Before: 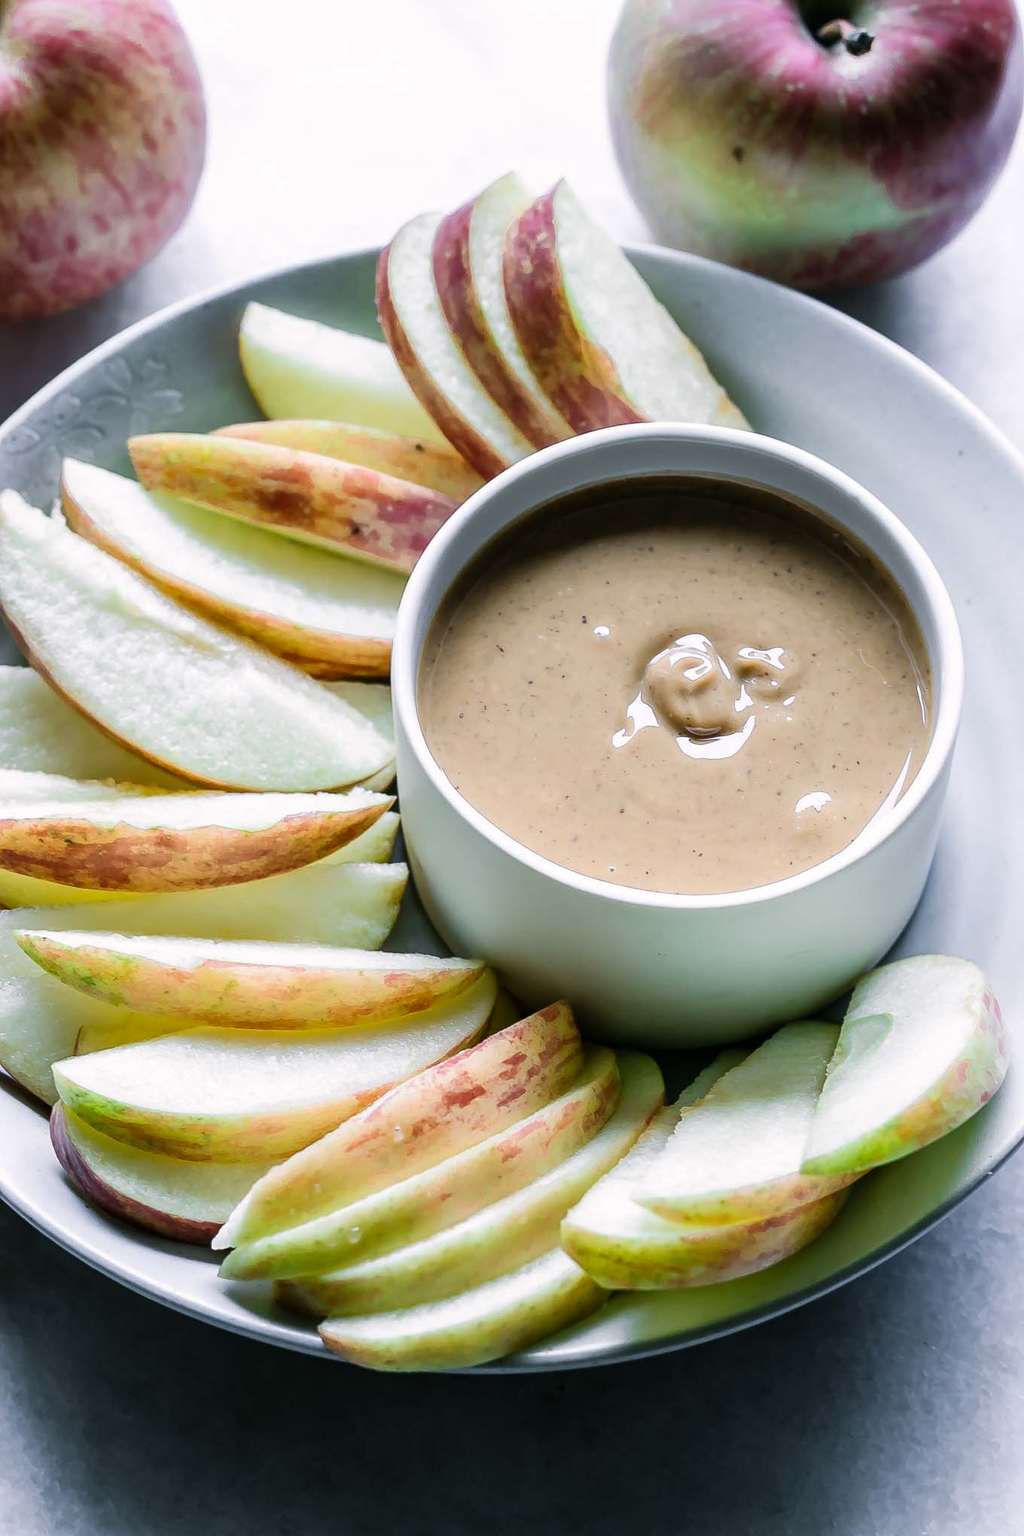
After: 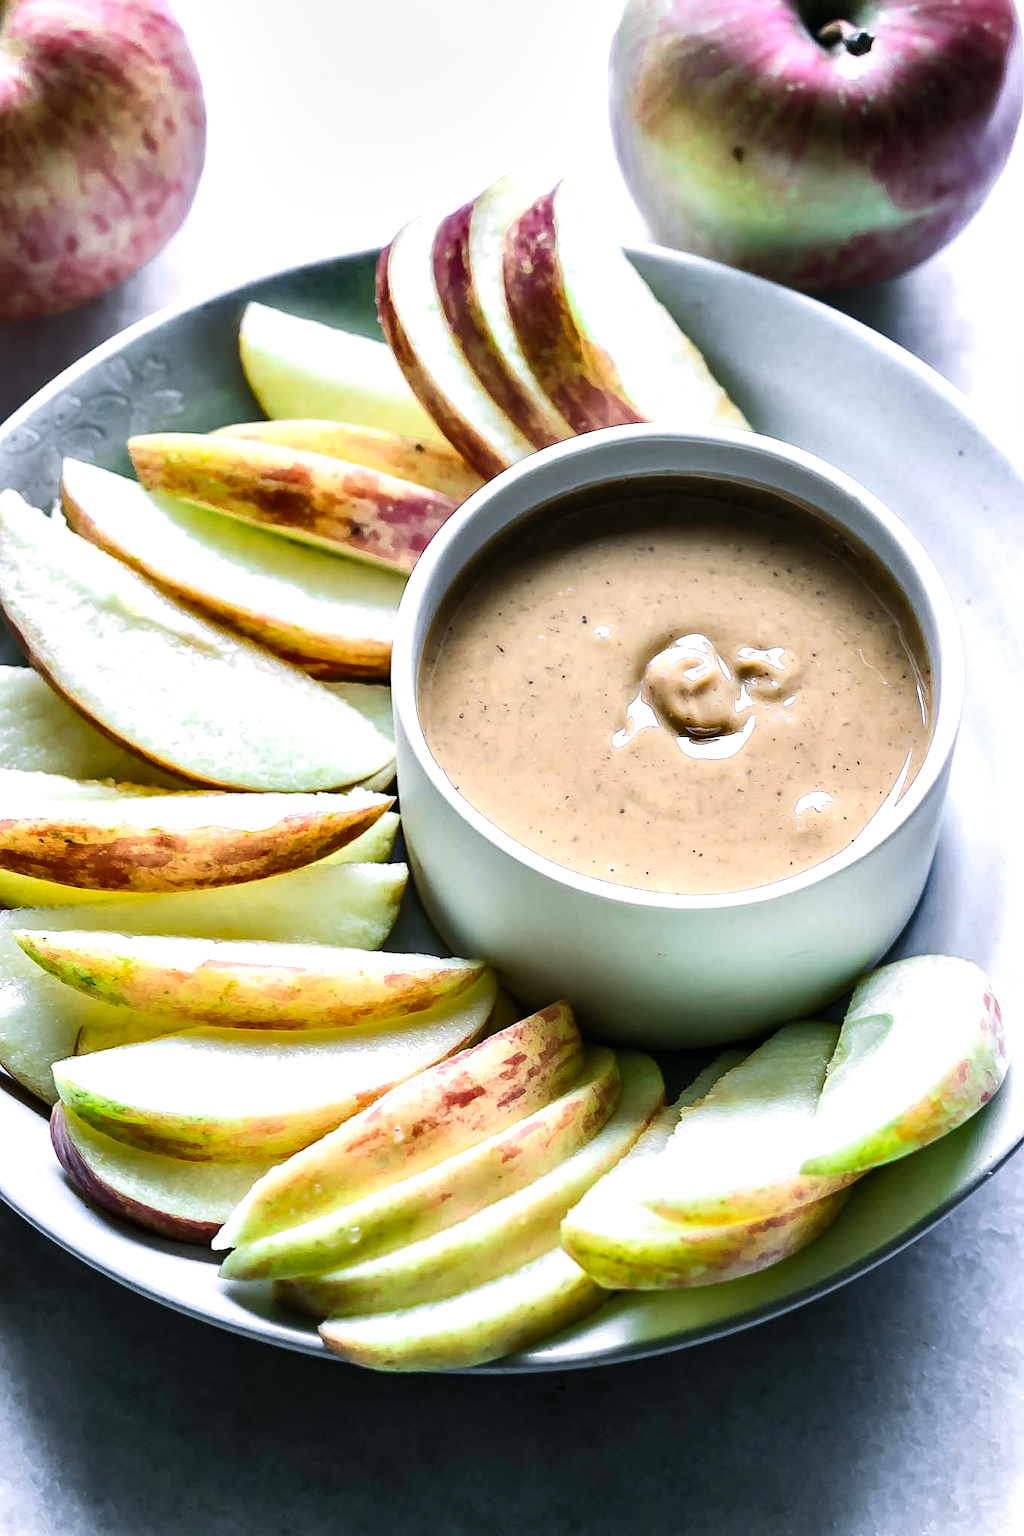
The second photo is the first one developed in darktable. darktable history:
shadows and highlights: shadows color adjustment 97.66%, soften with gaussian
tone equalizer: -8 EV 0.001 EV, -7 EV -0.002 EV, -6 EV 0.002 EV, -5 EV -0.03 EV, -4 EV -0.116 EV, -3 EV -0.169 EV, -2 EV 0.24 EV, -1 EV 0.702 EV, +0 EV 0.493 EV
